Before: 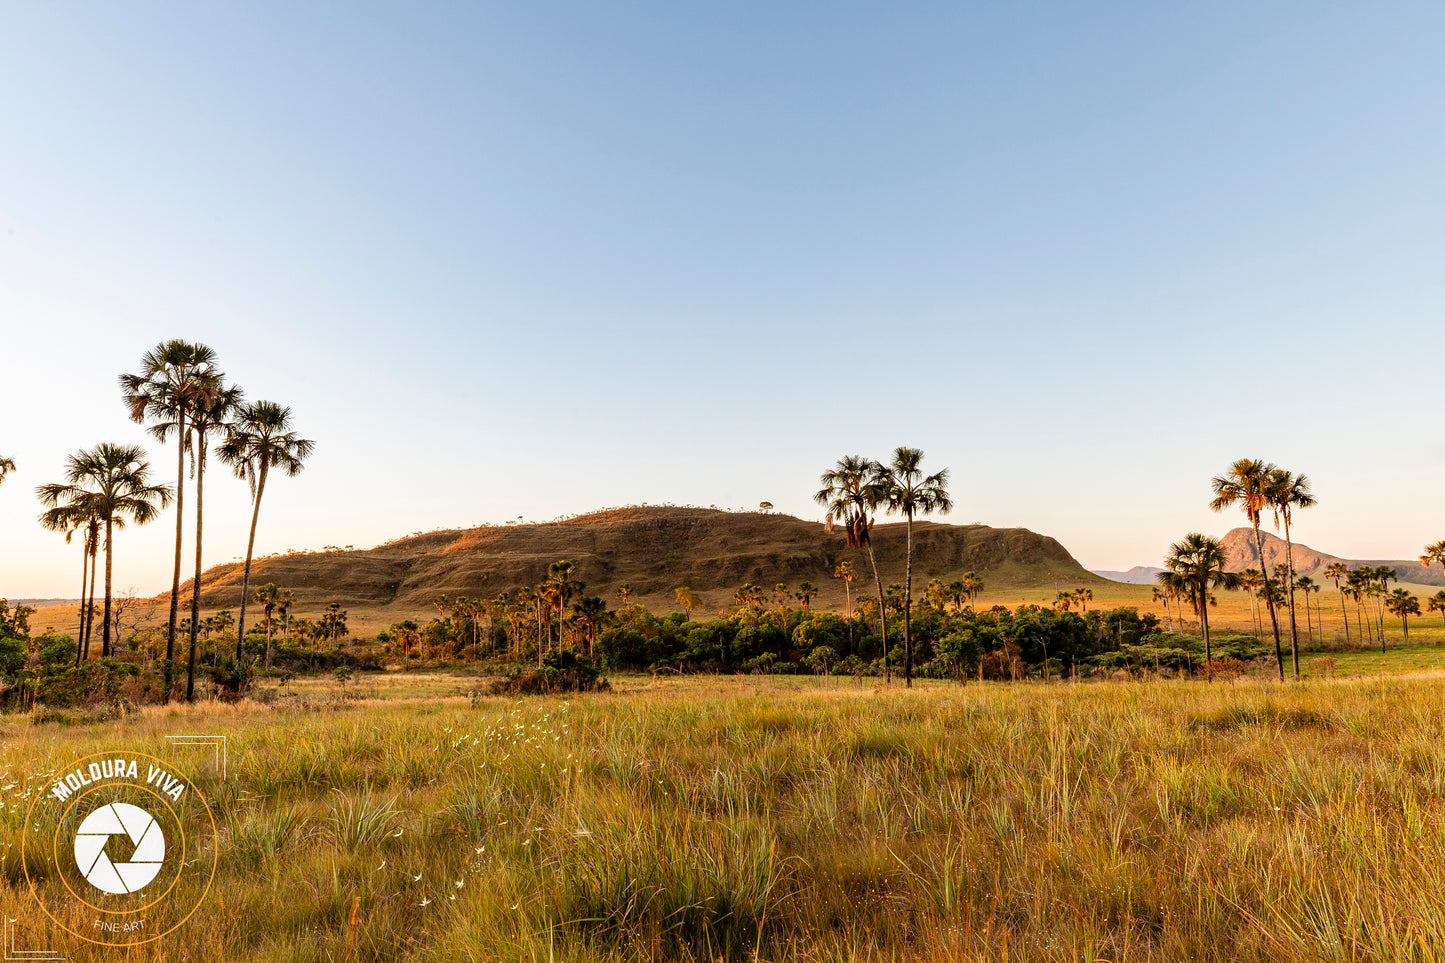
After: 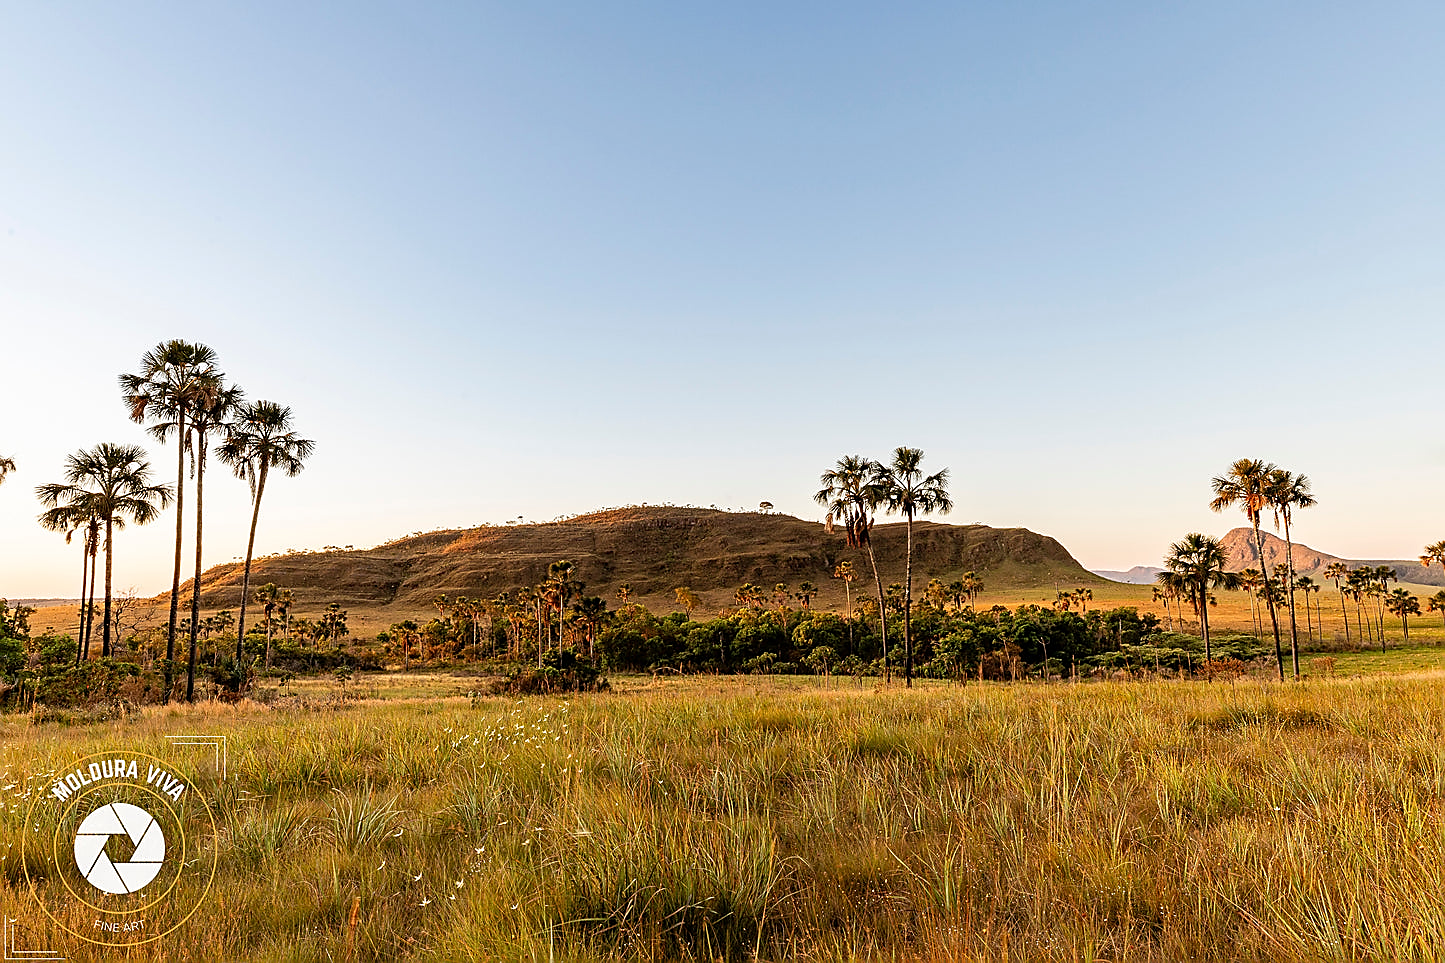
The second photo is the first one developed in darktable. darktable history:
sharpen: radius 1.414, amount 1.232, threshold 0.742
tone equalizer: on, module defaults
